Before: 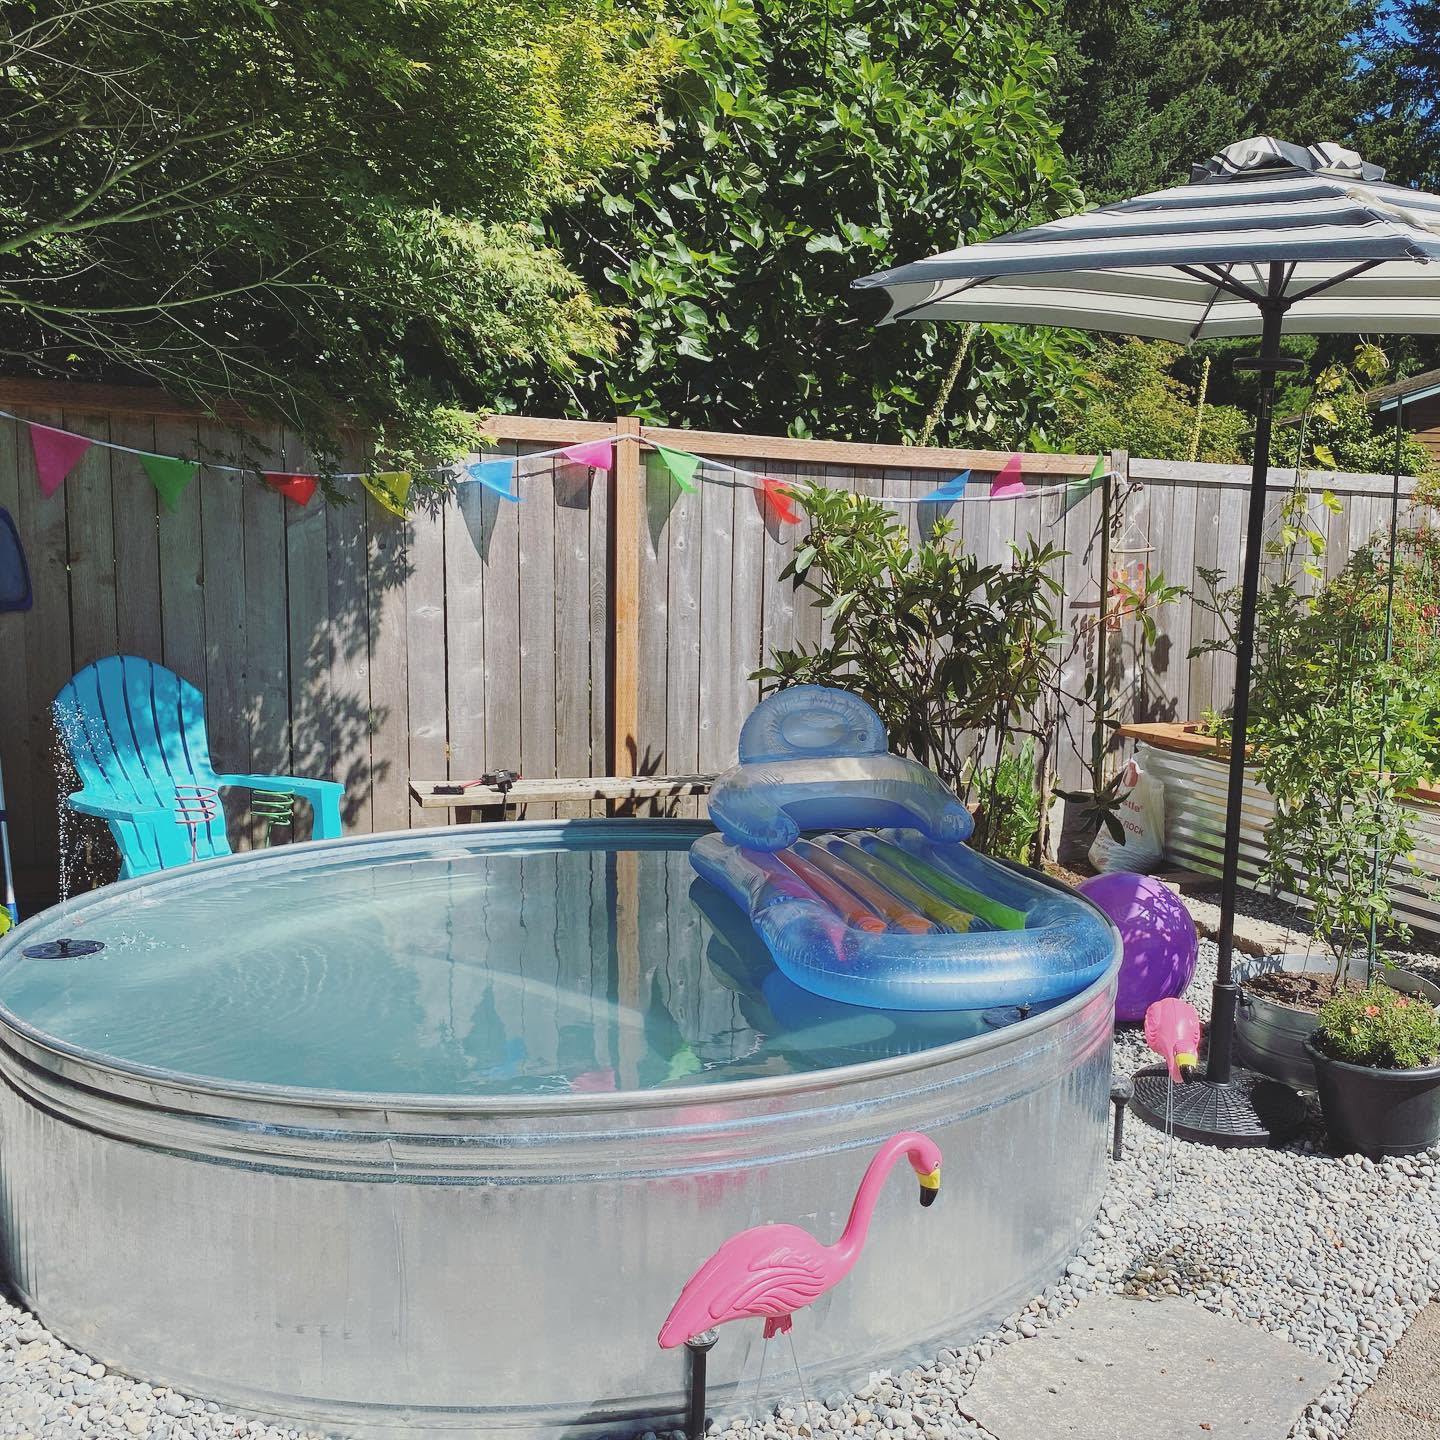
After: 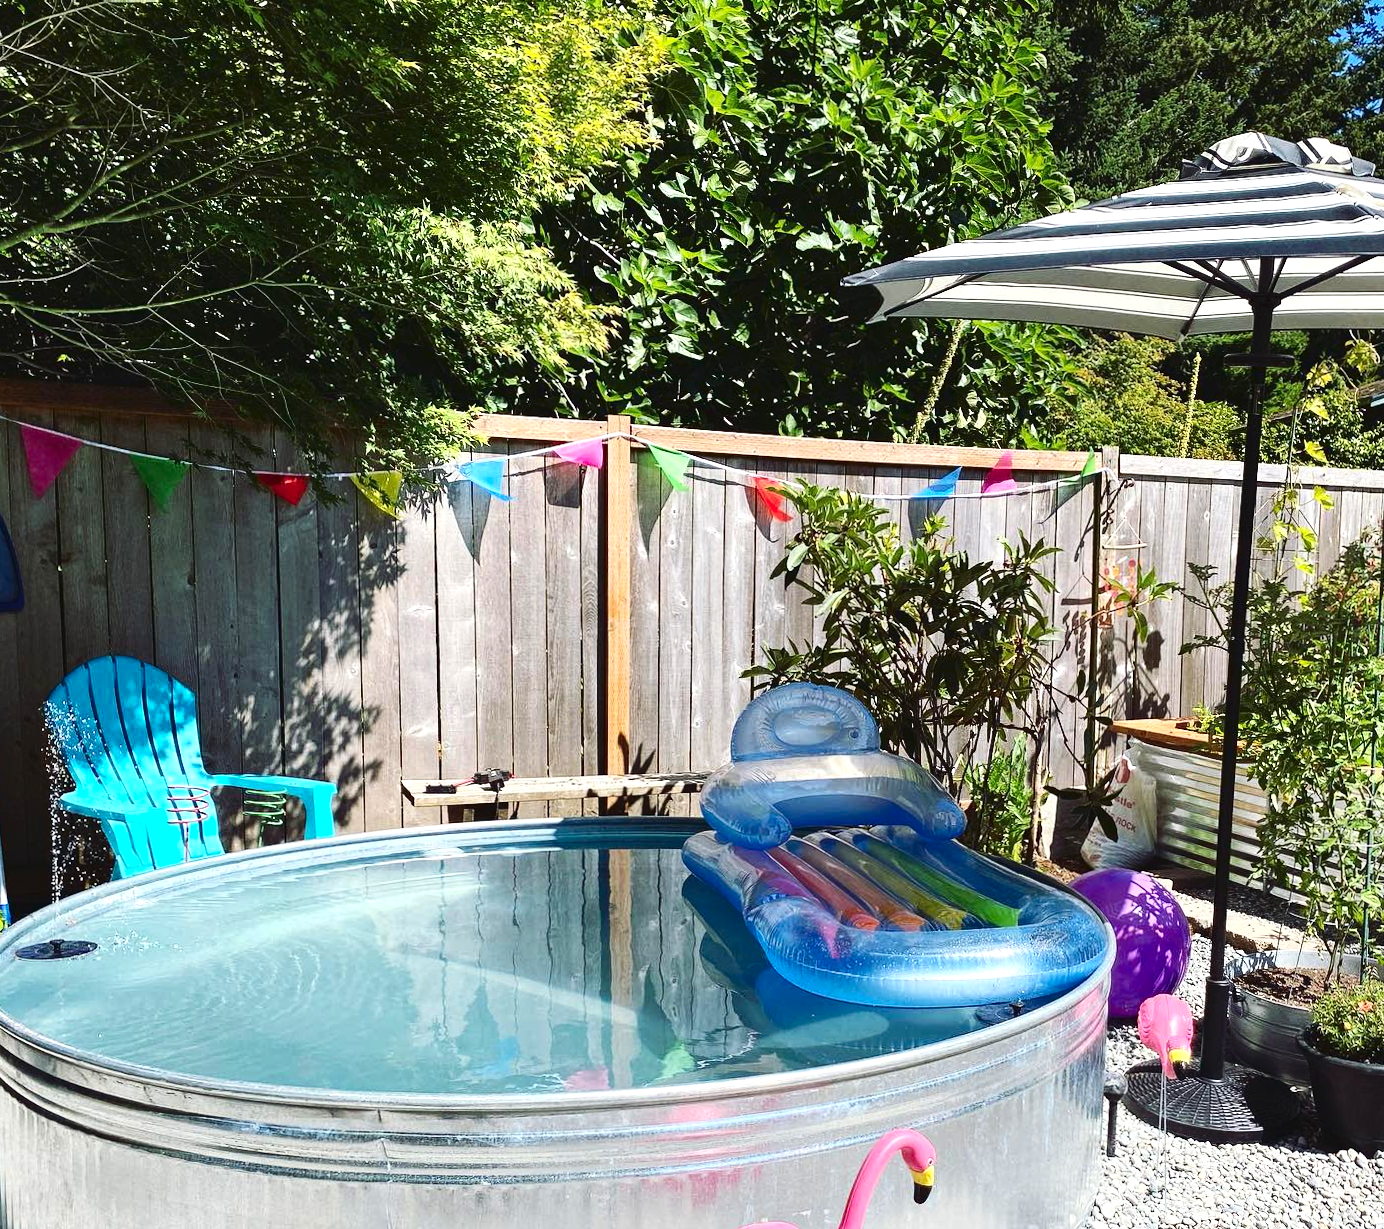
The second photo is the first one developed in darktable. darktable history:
exposure: black level correction 0, exposure 0.699 EV, compensate exposure bias true, compensate highlight preservation false
crop and rotate: angle 0.224°, left 0.375%, right 3.075%, bottom 14.275%
contrast brightness saturation: contrast 0.194, brightness -0.244, saturation 0.113
